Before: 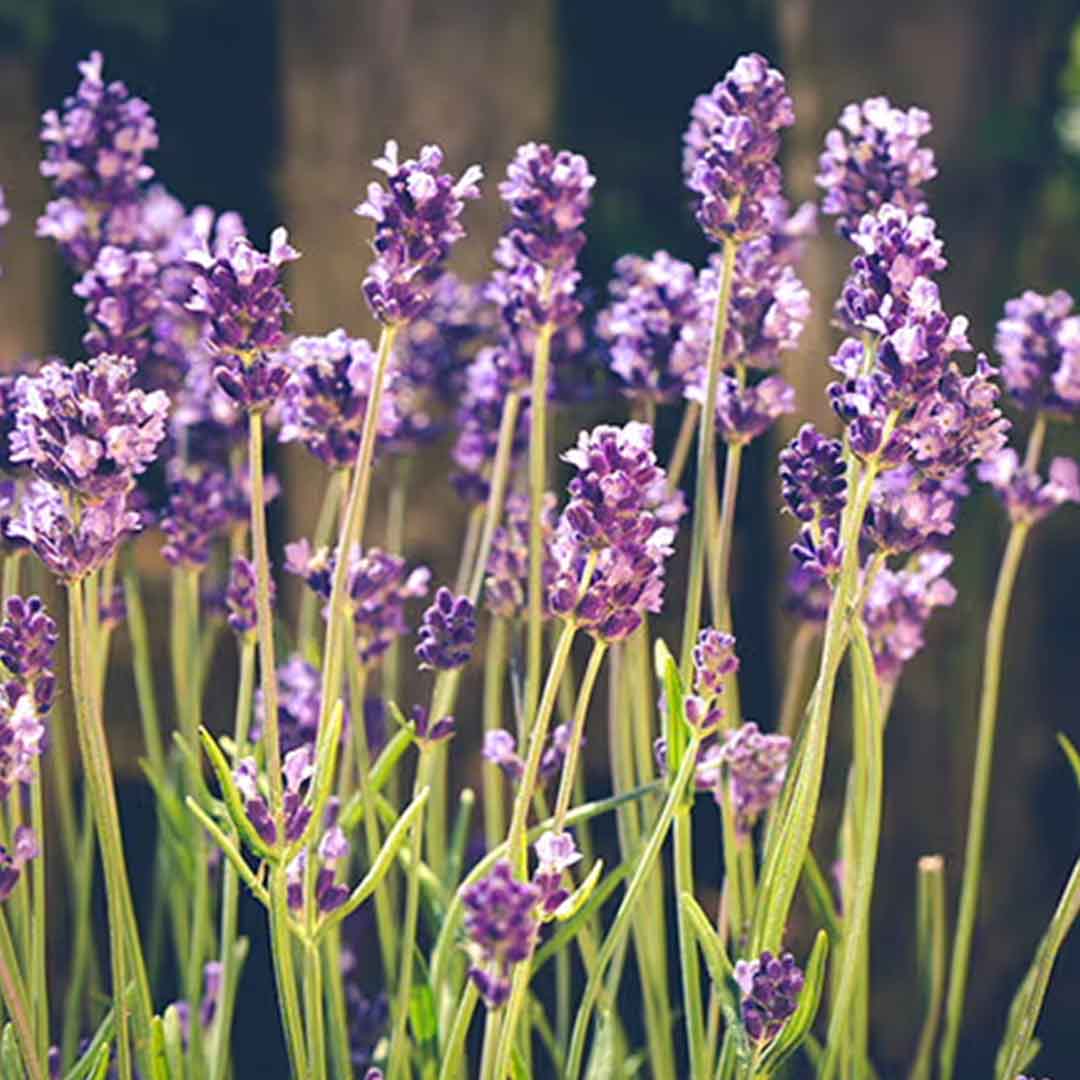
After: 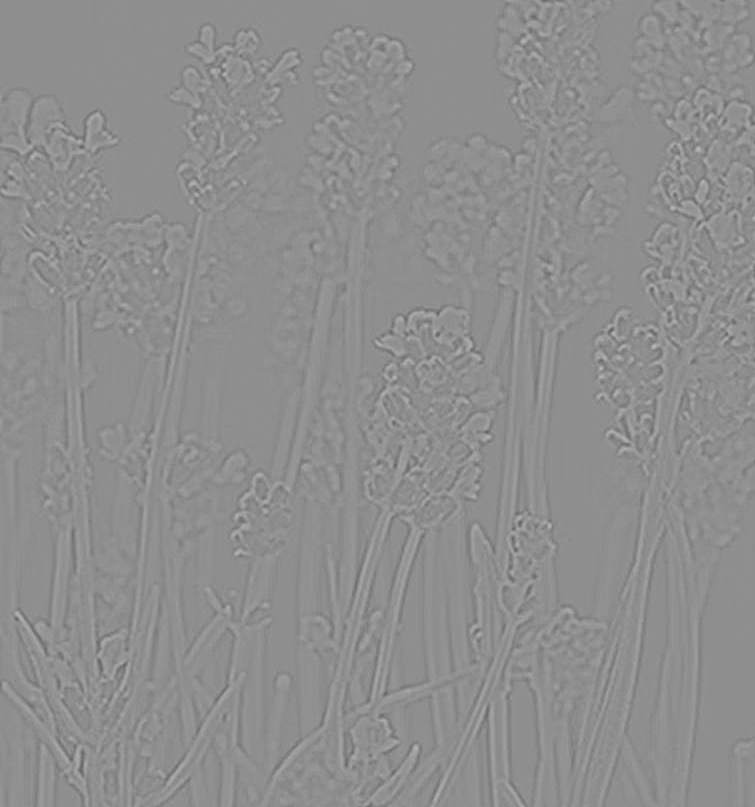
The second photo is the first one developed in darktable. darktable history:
highpass: sharpness 9.84%, contrast boost 9.94%
bloom: size 13.65%, threshold 98.39%, strength 4.82%
crop and rotate: left 17.046%, top 10.659%, right 12.989%, bottom 14.553%
color balance rgb: linear chroma grading › global chroma 20%, perceptual saturation grading › global saturation 25%, perceptual brilliance grading › global brilliance 20%, global vibrance 20%
